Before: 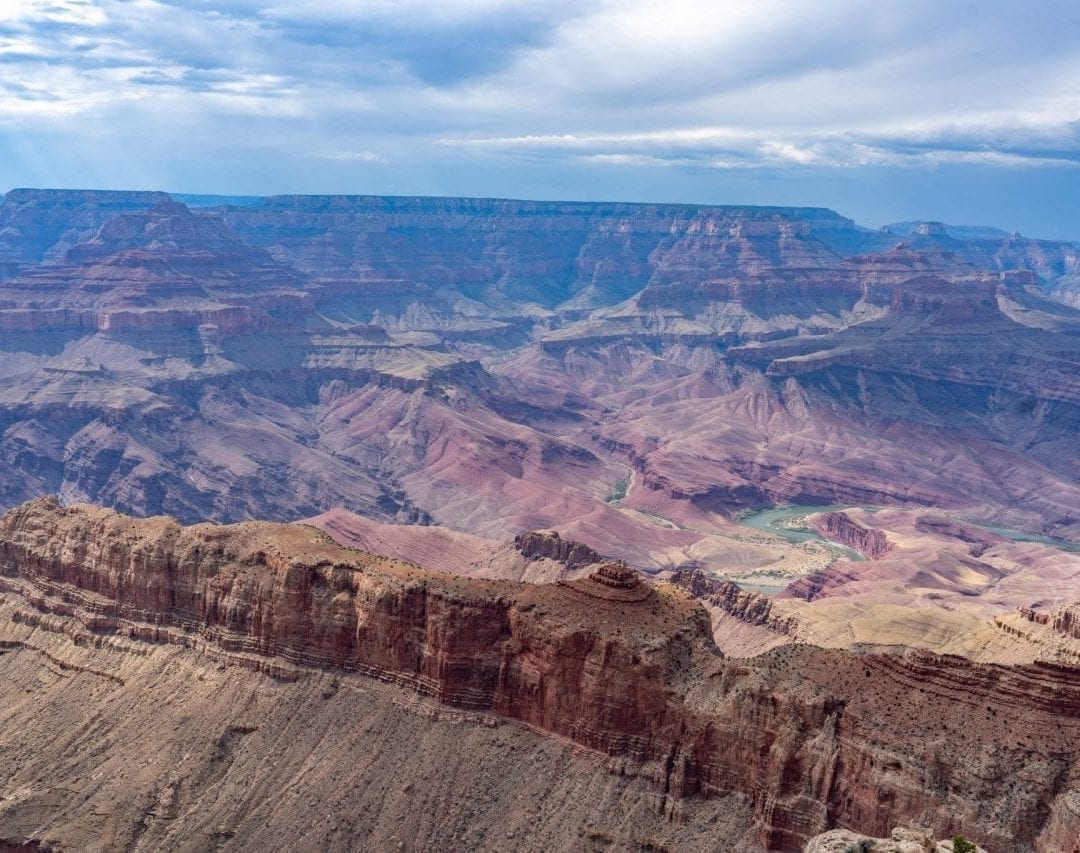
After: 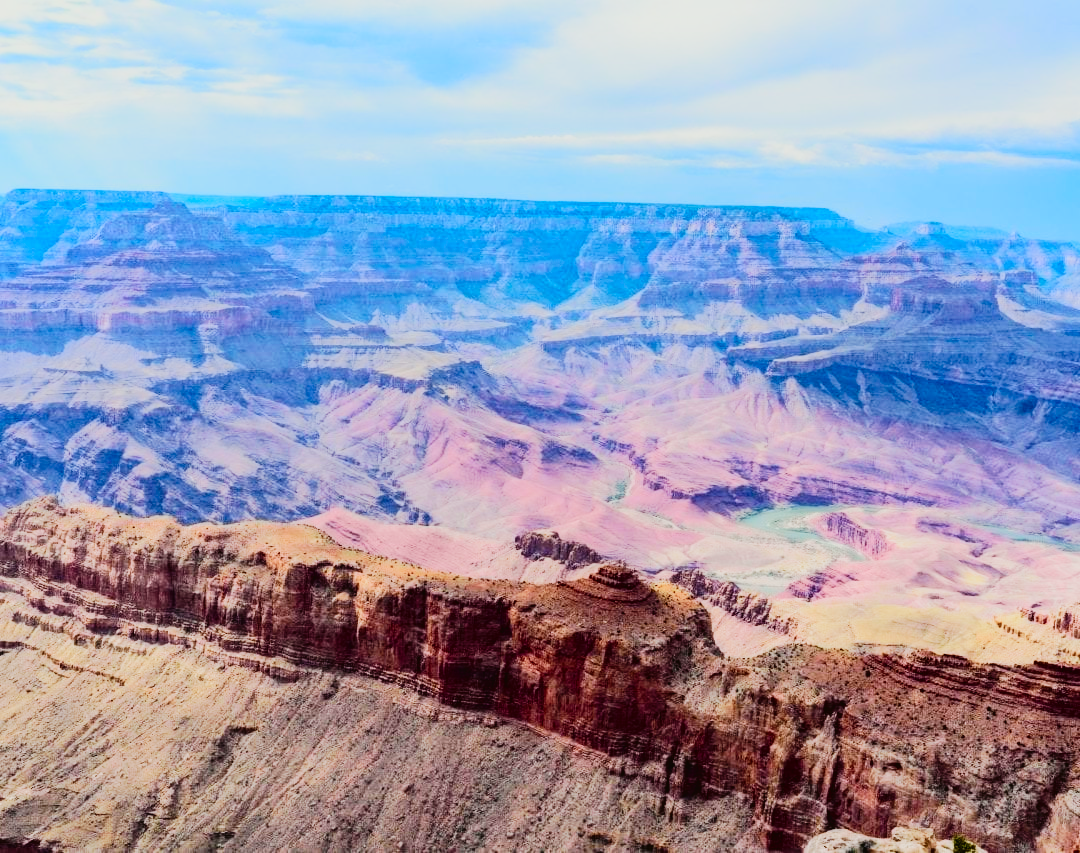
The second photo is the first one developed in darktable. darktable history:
contrast equalizer: octaves 7, y [[0.502, 0.505, 0.512, 0.529, 0.564, 0.588], [0.5 ×6], [0.502, 0.505, 0.512, 0.529, 0.564, 0.588], [0, 0.001, 0.001, 0.004, 0.008, 0.011], [0, 0.001, 0.001, 0.004, 0.008, 0.011]], mix -1
tone curve: curves: ch0 [(0, 0.017) (0.091, 0.04) (0.296, 0.276) (0.439, 0.482) (0.64, 0.729) (0.785, 0.817) (0.995, 0.917)]; ch1 [(0, 0) (0.384, 0.365) (0.463, 0.447) (0.486, 0.474) (0.503, 0.497) (0.526, 0.52) (0.555, 0.564) (0.578, 0.589) (0.638, 0.66) (0.766, 0.773) (1, 1)]; ch2 [(0, 0) (0.374, 0.344) (0.446, 0.443) (0.501, 0.509) (0.528, 0.522) (0.569, 0.593) (0.61, 0.646) (0.666, 0.688) (1, 1)], color space Lab, independent channels, preserve colors none
base curve: curves: ch0 [(0, 0) (0.036, 0.025) (0.121, 0.166) (0.206, 0.329) (0.605, 0.79) (1, 1)], preserve colors none
